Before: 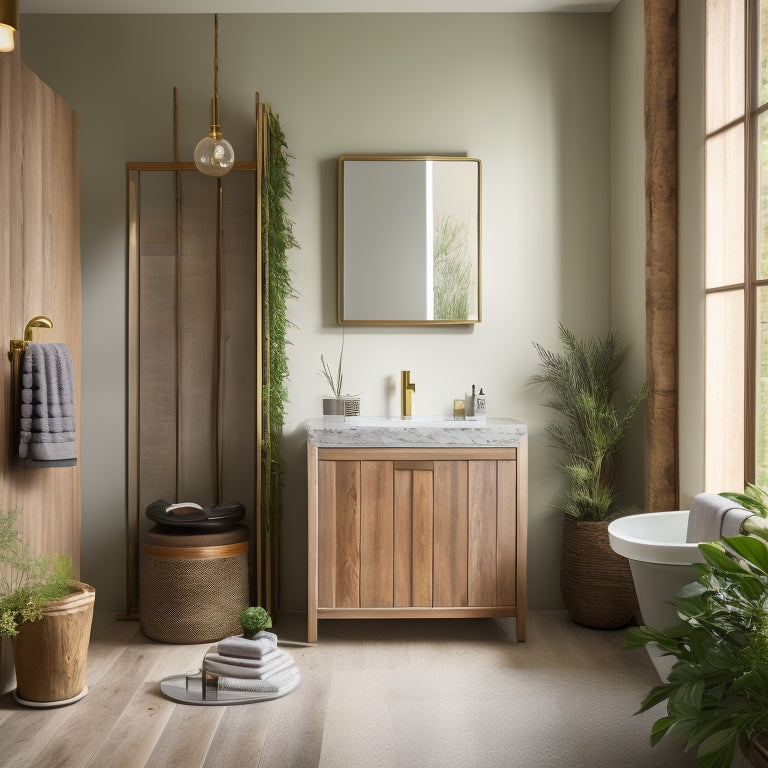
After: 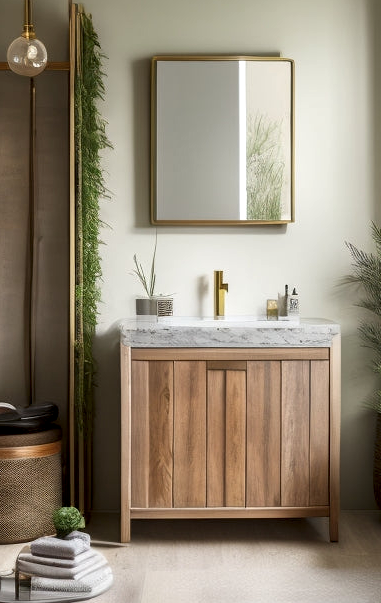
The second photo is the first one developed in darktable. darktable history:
crop and rotate: angle 0.01°, left 24.419%, top 13.056%, right 25.886%, bottom 8.368%
exposure: compensate highlight preservation false
local contrast: highlights 24%, shadows 76%, midtone range 0.746
